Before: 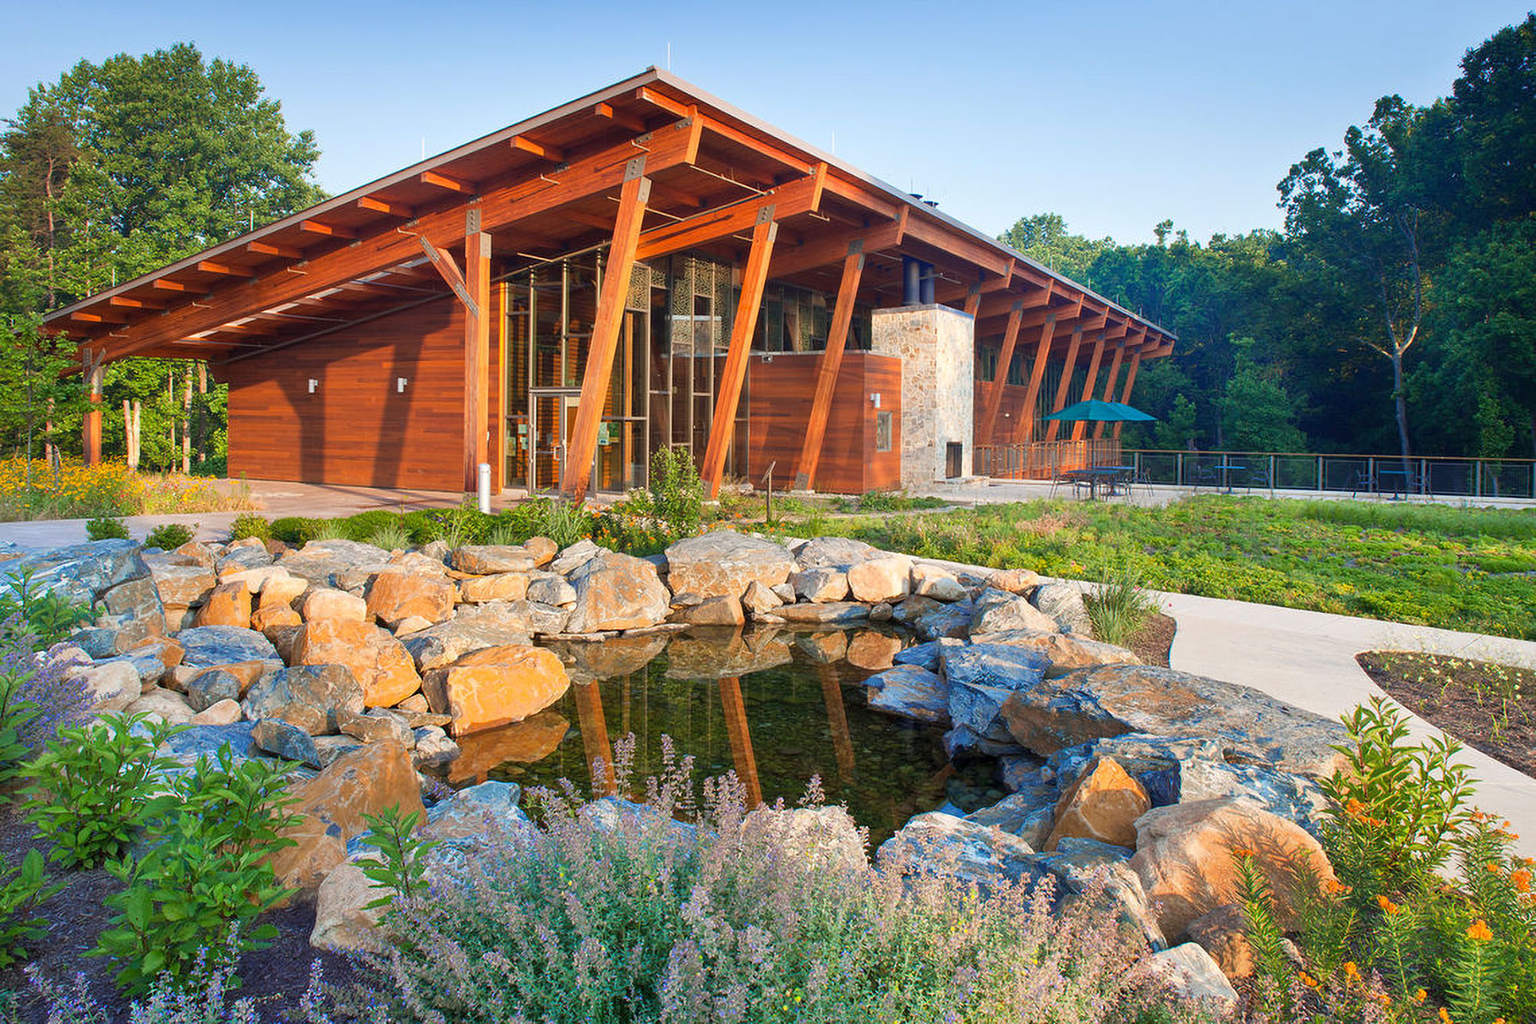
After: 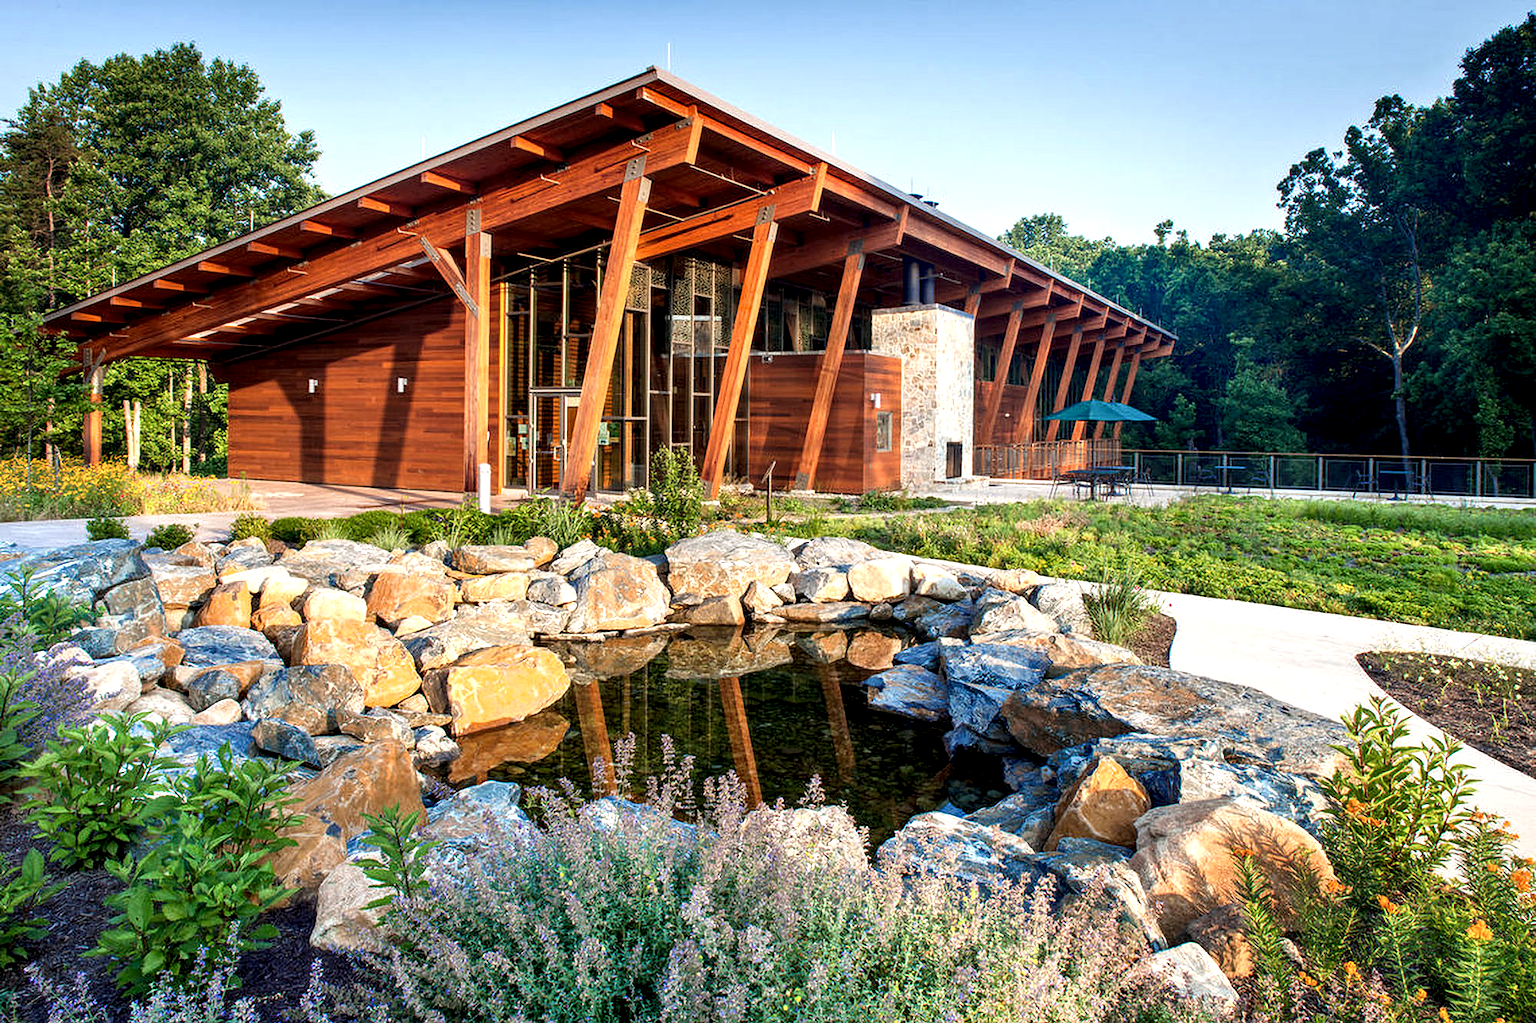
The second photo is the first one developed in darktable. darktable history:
local contrast: highlights 80%, shadows 57%, detail 175%, midtone range 0.604
